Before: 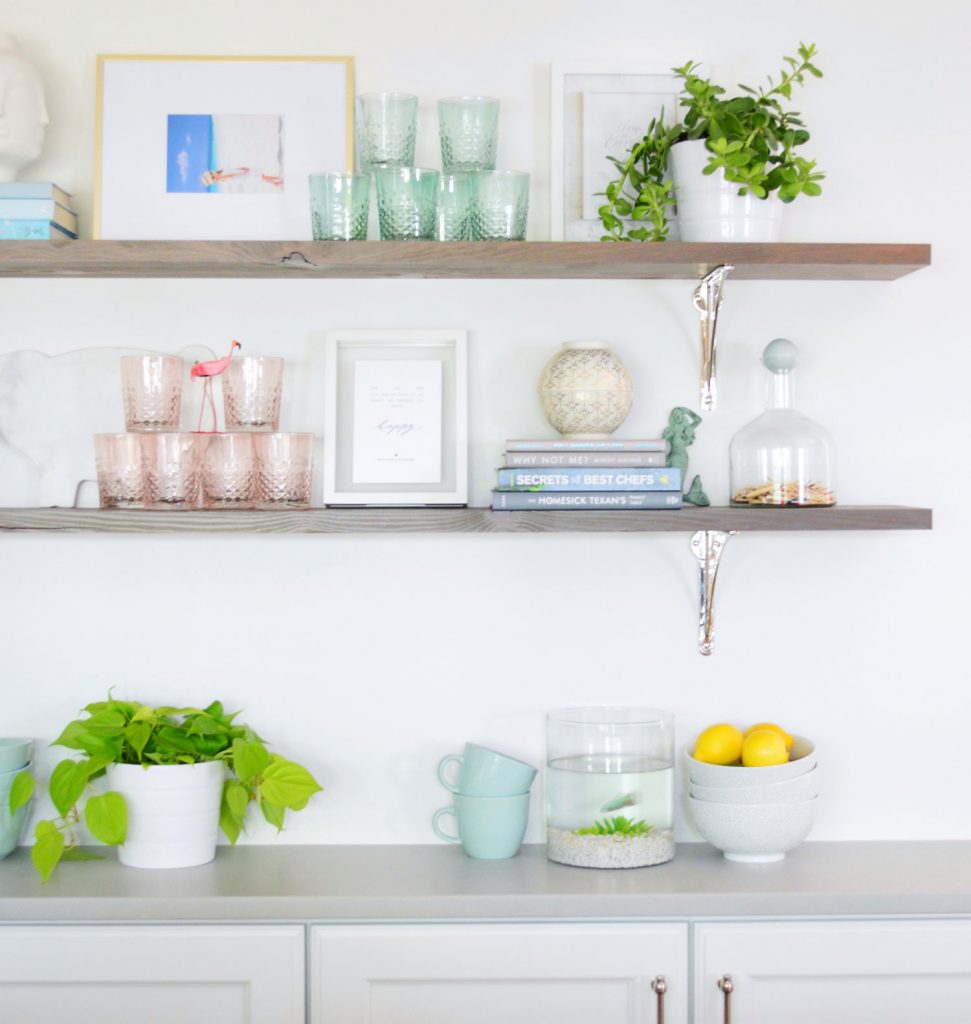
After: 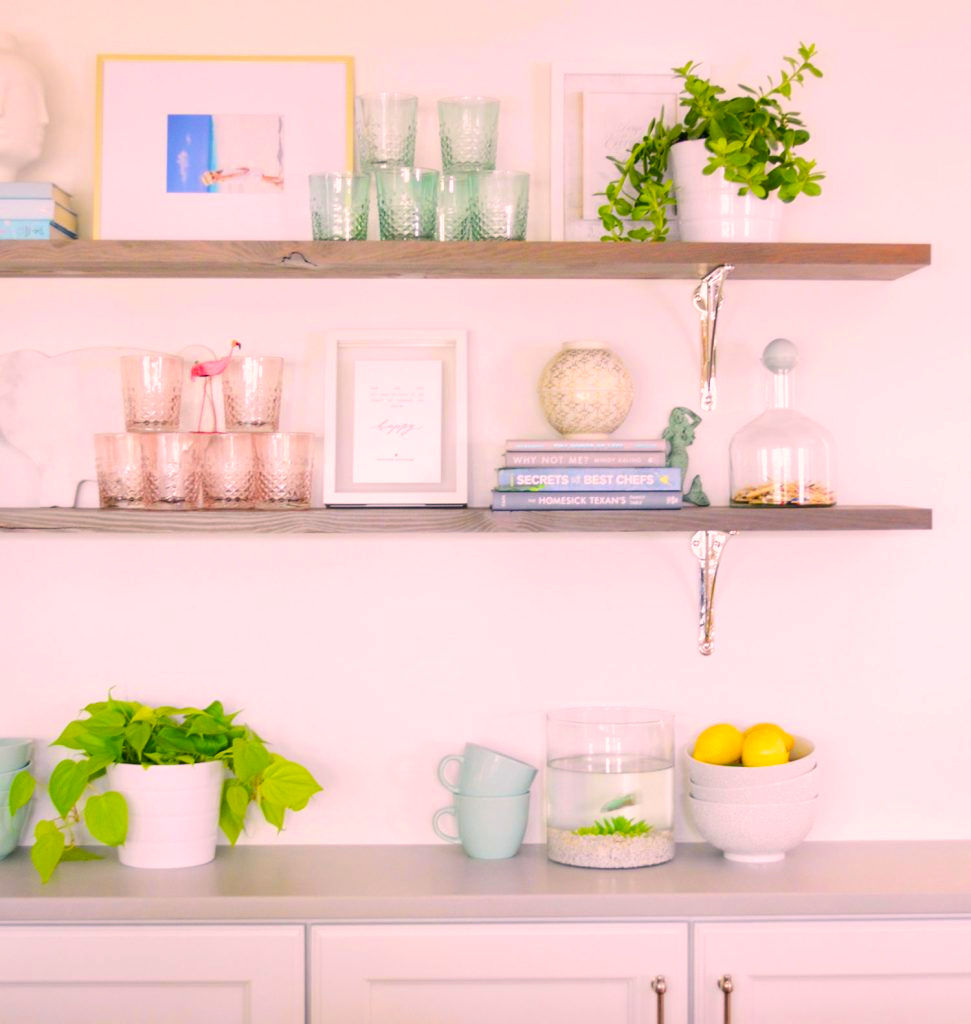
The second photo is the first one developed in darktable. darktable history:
color correction: highlights a* 12.23, highlights b* 5.41
velvia: strength 32%, mid-tones bias 0.2
